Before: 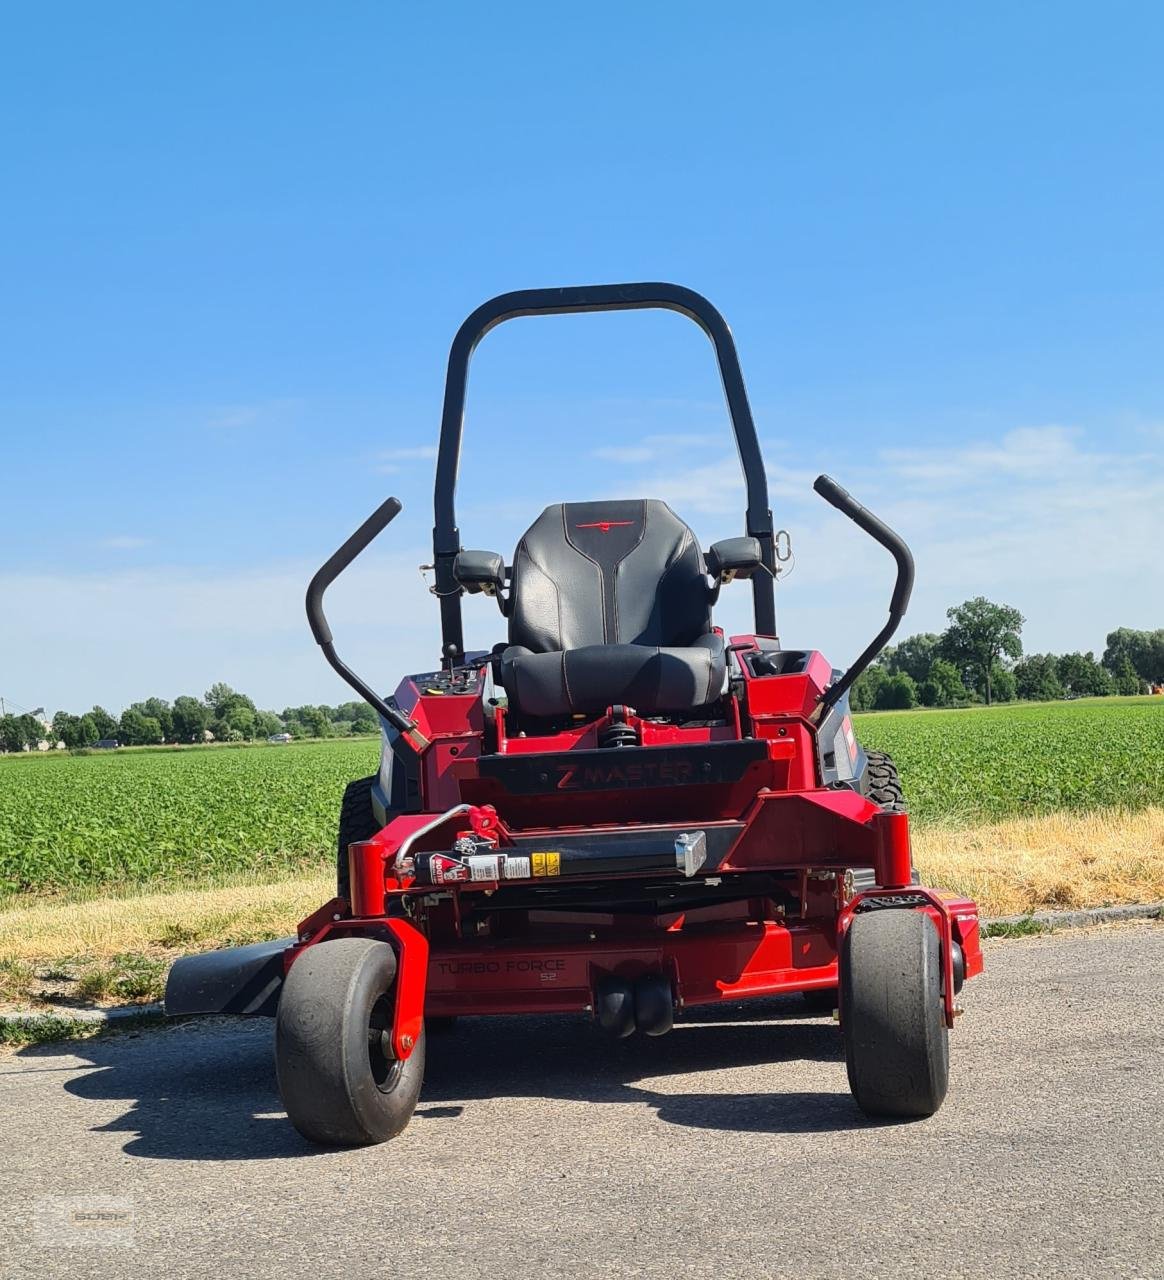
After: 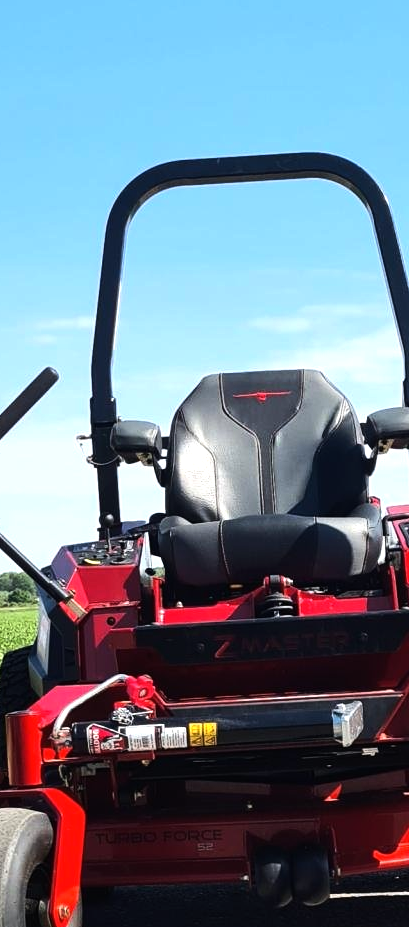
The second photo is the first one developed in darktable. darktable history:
color correction: saturation 0.99
tone equalizer: -8 EV -0.75 EV, -7 EV -0.7 EV, -6 EV -0.6 EV, -5 EV -0.4 EV, -3 EV 0.4 EV, -2 EV 0.6 EV, -1 EV 0.7 EV, +0 EV 0.75 EV, edges refinement/feathering 500, mask exposure compensation -1.57 EV, preserve details no
crop and rotate: left 29.476%, top 10.214%, right 35.32%, bottom 17.333%
